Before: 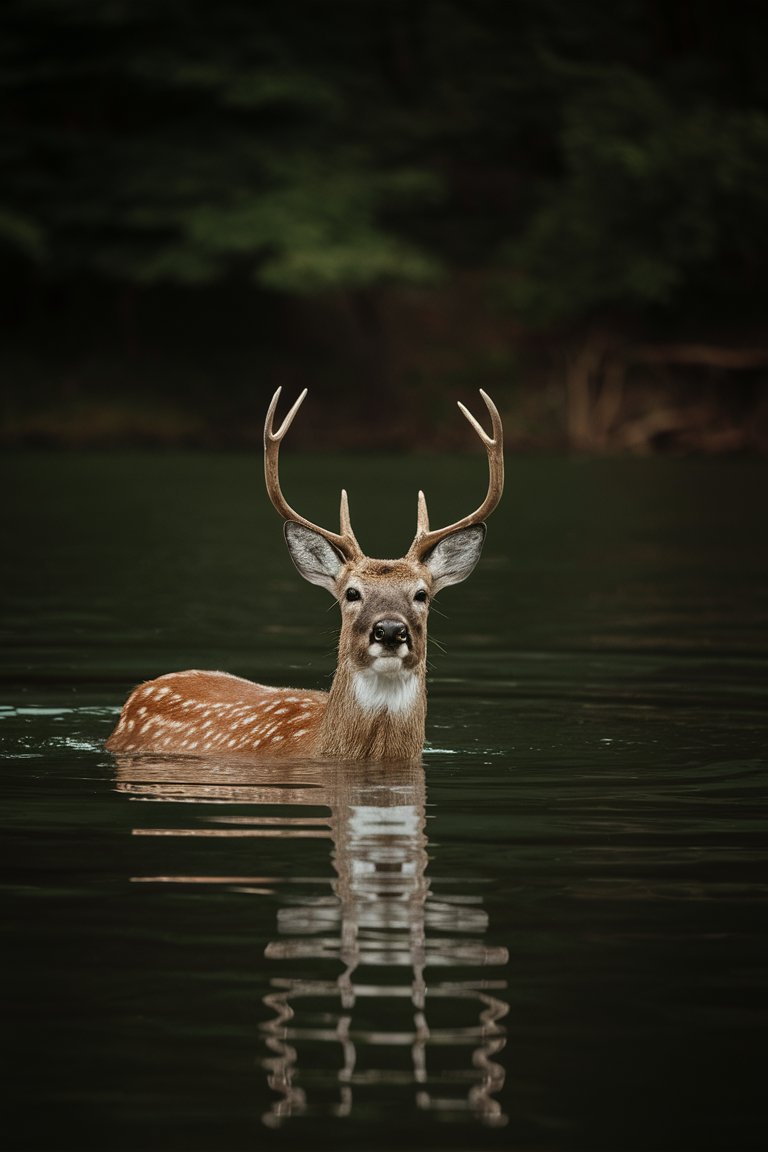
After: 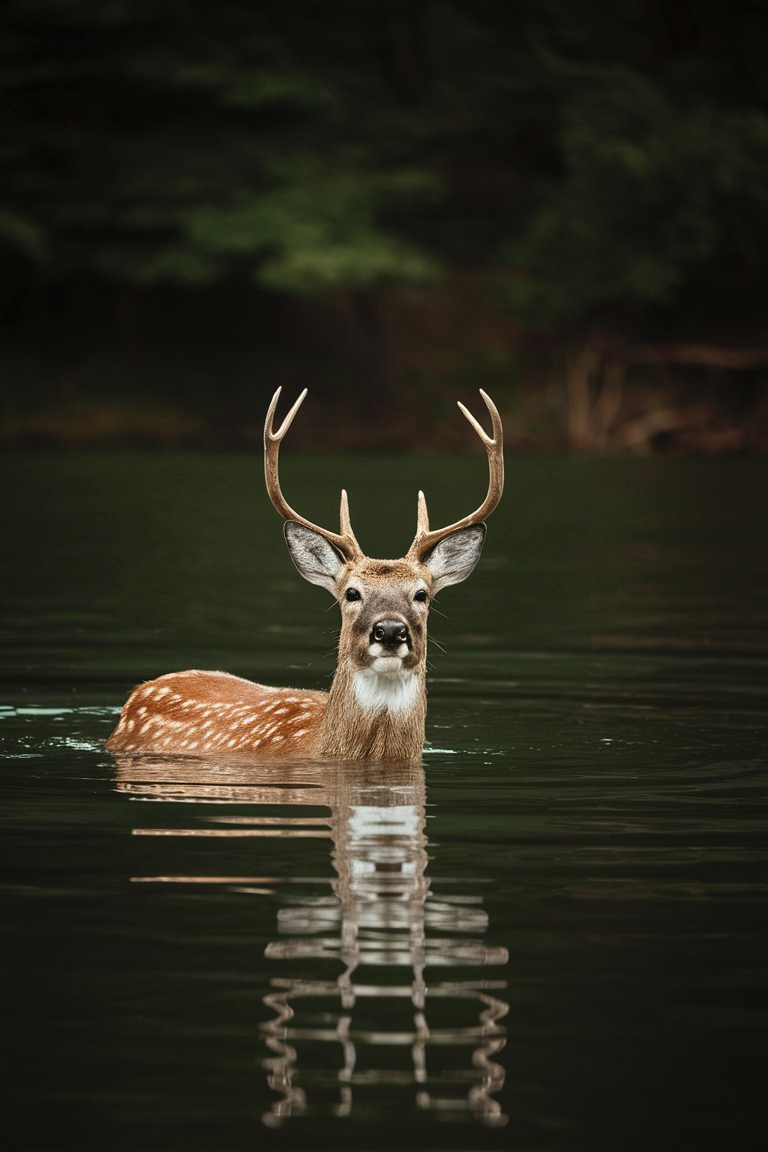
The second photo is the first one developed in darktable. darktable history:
contrast brightness saturation: contrast 0.198, brightness 0.148, saturation 0.141
